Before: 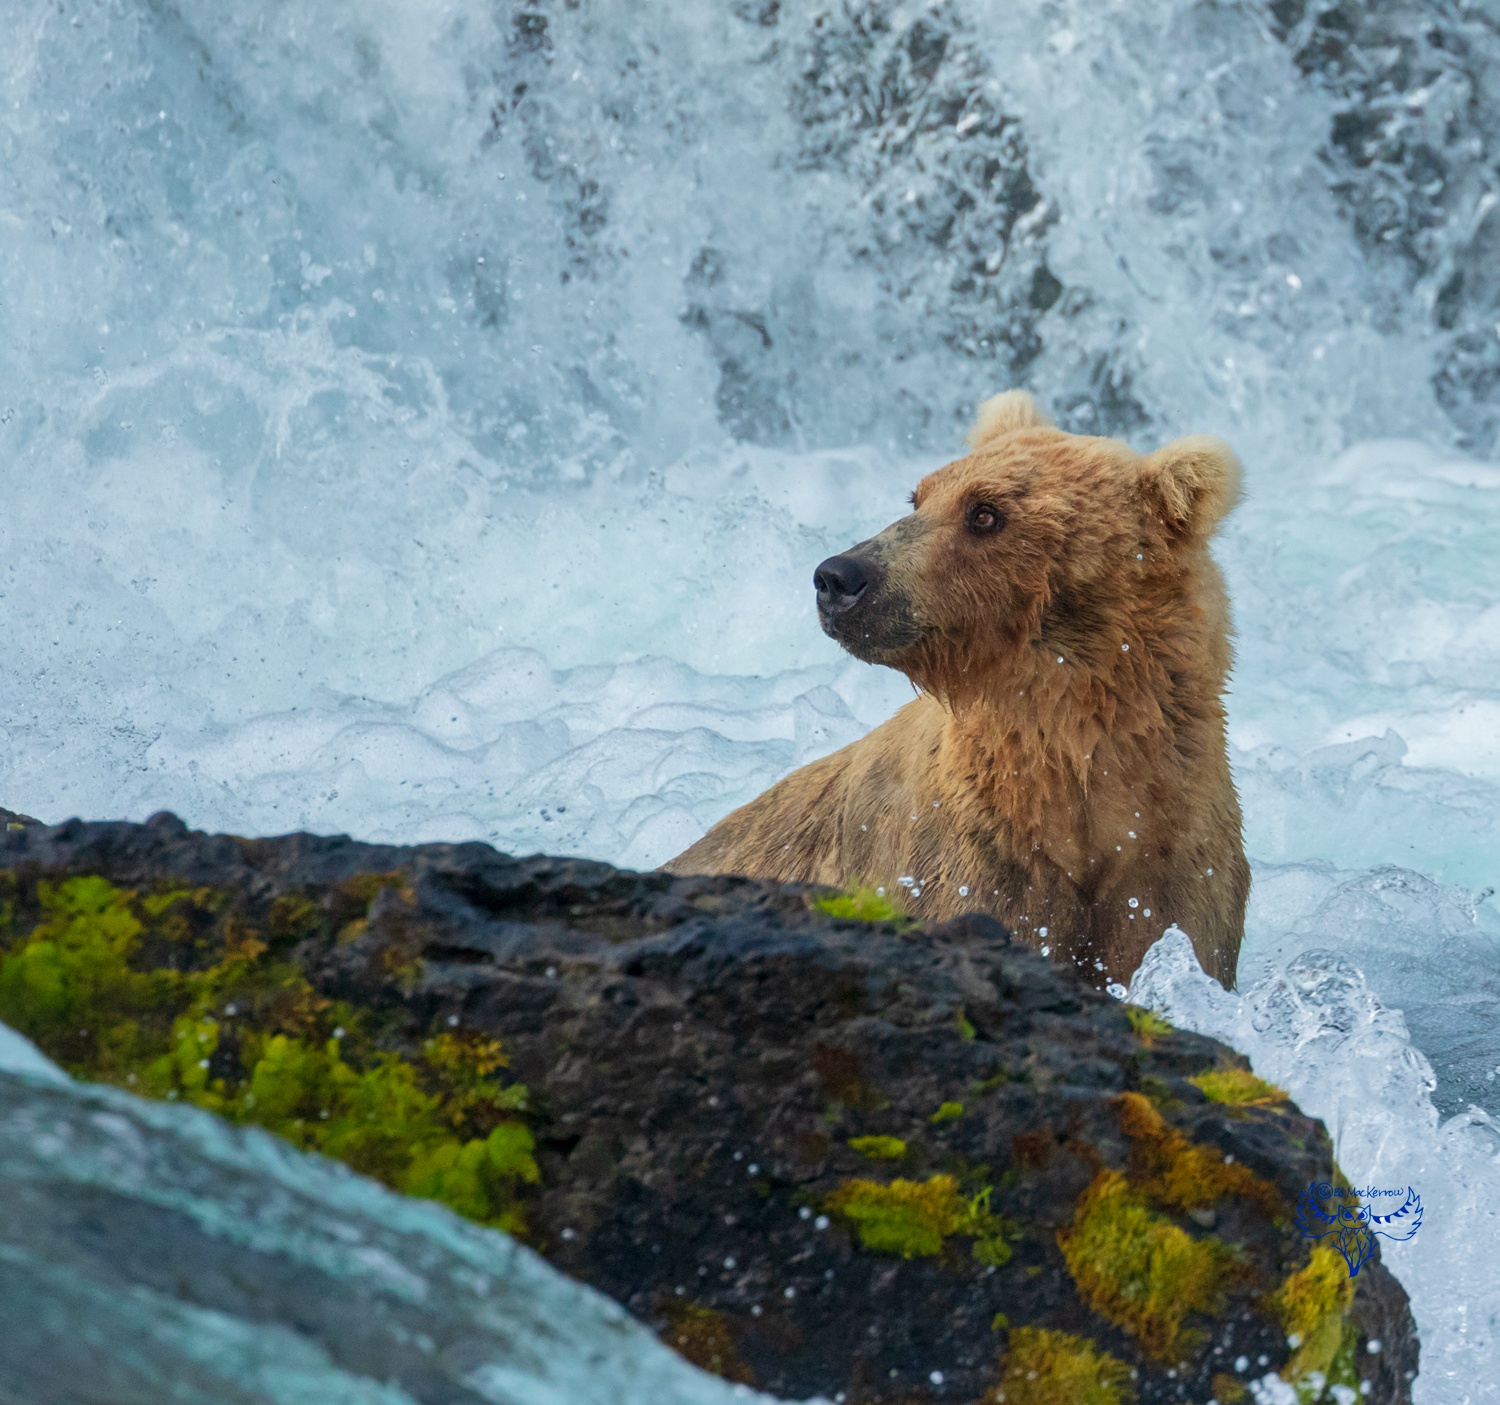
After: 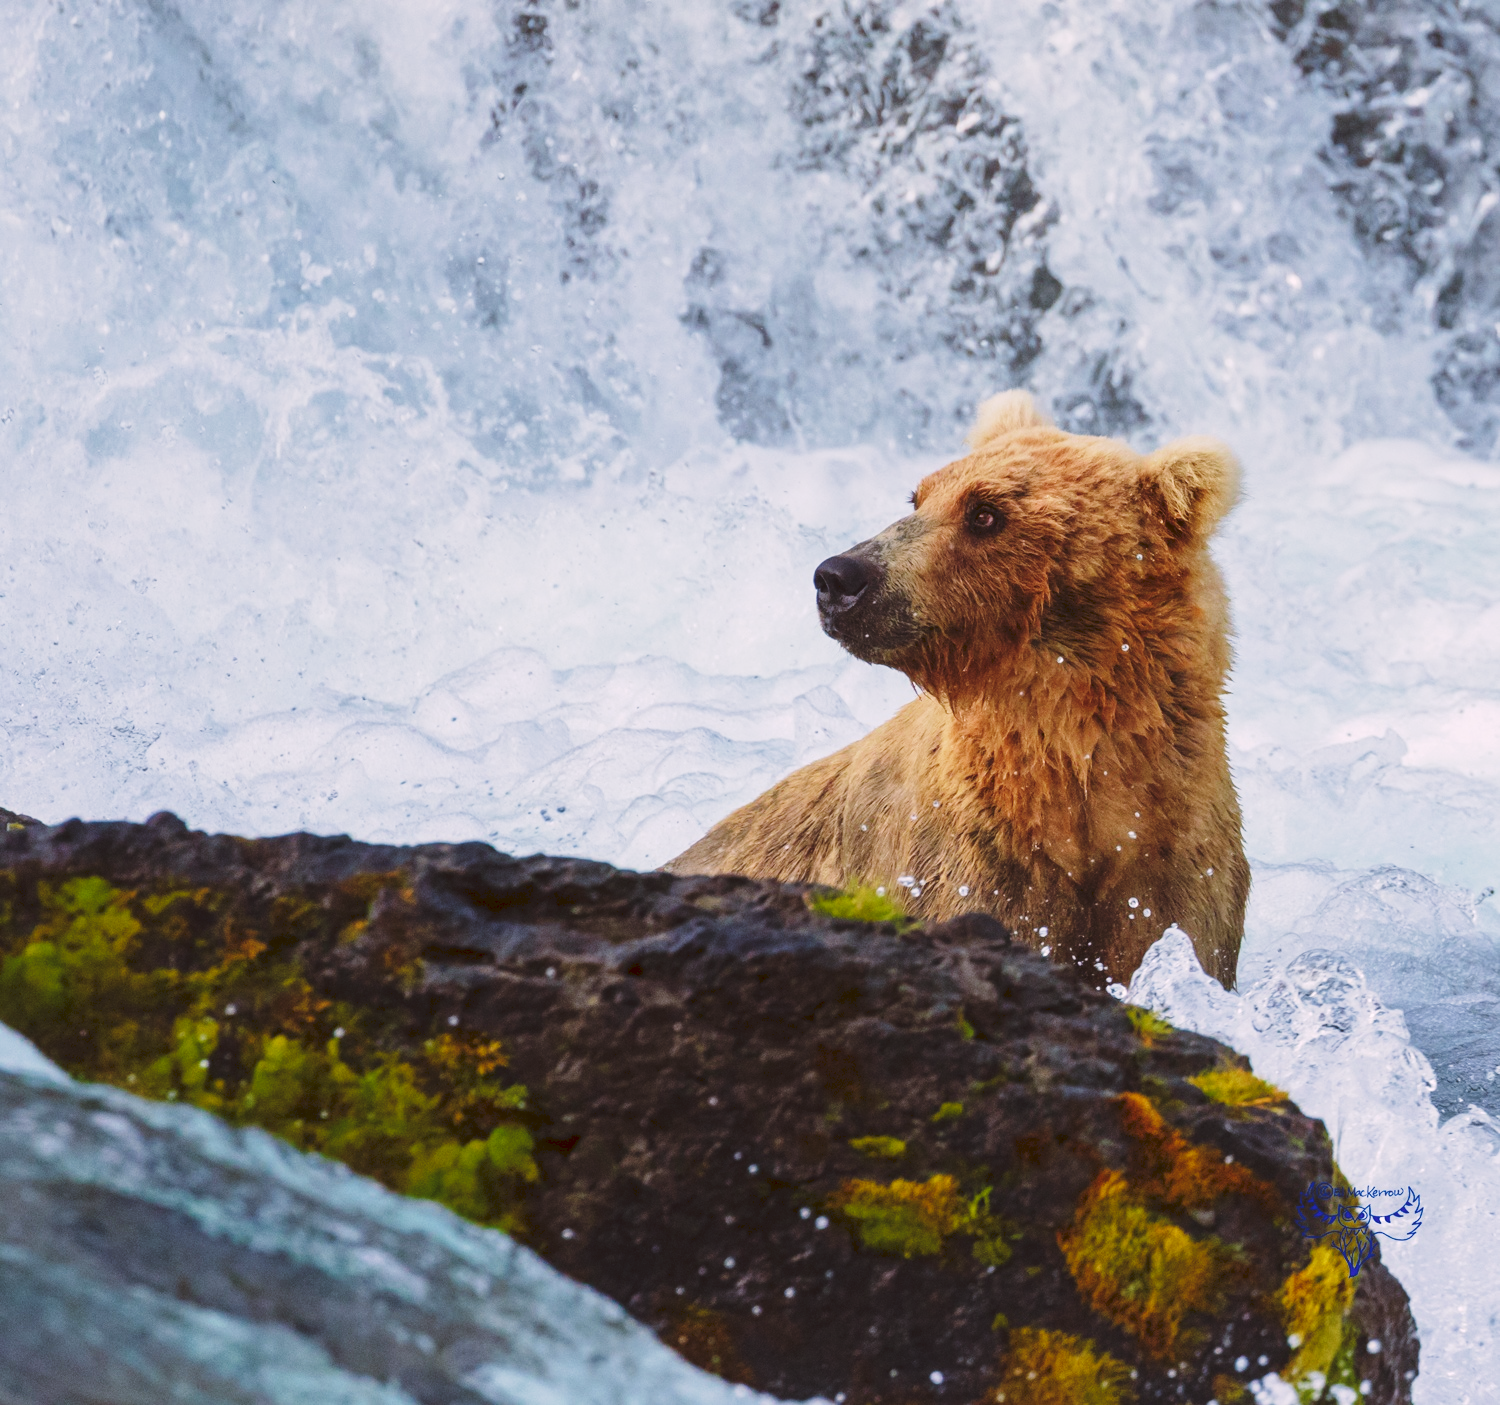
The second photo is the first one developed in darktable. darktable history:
tone curve: curves: ch0 [(0, 0) (0.003, 0.077) (0.011, 0.079) (0.025, 0.085) (0.044, 0.095) (0.069, 0.109) (0.1, 0.124) (0.136, 0.142) (0.177, 0.169) (0.224, 0.207) (0.277, 0.267) (0.335, 0.347) (0.399, 0.442) (0.468, 0.54) (0.543, 0.635) (0.623, 0.726) (0.709, 0.813) (0.801, 0.882) (0.898, 0.934) (1, 1)], preserve colors none
color look up table: target L [92.1, 89.56, 84.6, 82.3, 79.3, 74.32, 67.2, 68.54, 62.05, 53.53, 44.69, 46.13, 28.18, 200.69, 93.04, 77.54, 75.87, 54.91, 59.26, 52.08, 48.73, 57.49, 54.19, 48.94, 47.6, 43.02, 40.02, 30.35, 26.42, 15.56, 81.45, 74.58, 63.6, 71.27, 66.18, 59.62, 49.78, 50.69, 46.94, 35.27, 35.93, 16.17, 8.804, 2.676, 96.5, 71.85, 55.58, 48.78, 27.21], target a [-16.65, -26.2, -29.79, -55.47, -64.51, -11.08, -37.8, -4.281, -47.82, -31.31, -19.45, -8.394, -19.08, 0, 8.56, 16.07, 12.22, 56.01, 41.97, 56.55, 66.37, 35.3, 33.7, 6.002, 64.5, 57.35, 44.67, 9.728, 42.13, 37.59, 29.61, 36.27, 59.74, 40.91, 59.49, 13.17, 64.9, 21.36, 31.28, 46.99, 52.14, 39.47, 31.09, 17.7, 2.545, -19.71, 1.726, -9.448, 2.612], target b [83.17, 26.05, -3.476, 27.18, 68.39, 46, 33.64, 62.17, 52.49, 7.938, 40.28, 4.971, 36.38, -0.001, 26.37, 41.22, 71.9, 11.46, 56.76, 39.19, 6.258, 54.21, 21.13, 33.92, 60.86, 36.65, 48.13, 18.65, 18.62, 19.68, -26.51, -17.94, -35.51, -42.52, -49.79, -5.982, -26.28, -71.19, -28.6, 1.206, -55.45, -54.54, -21.95, 3.861, -2.573, -29.53, -41.47, -16.1, -26.9], num patches 49
